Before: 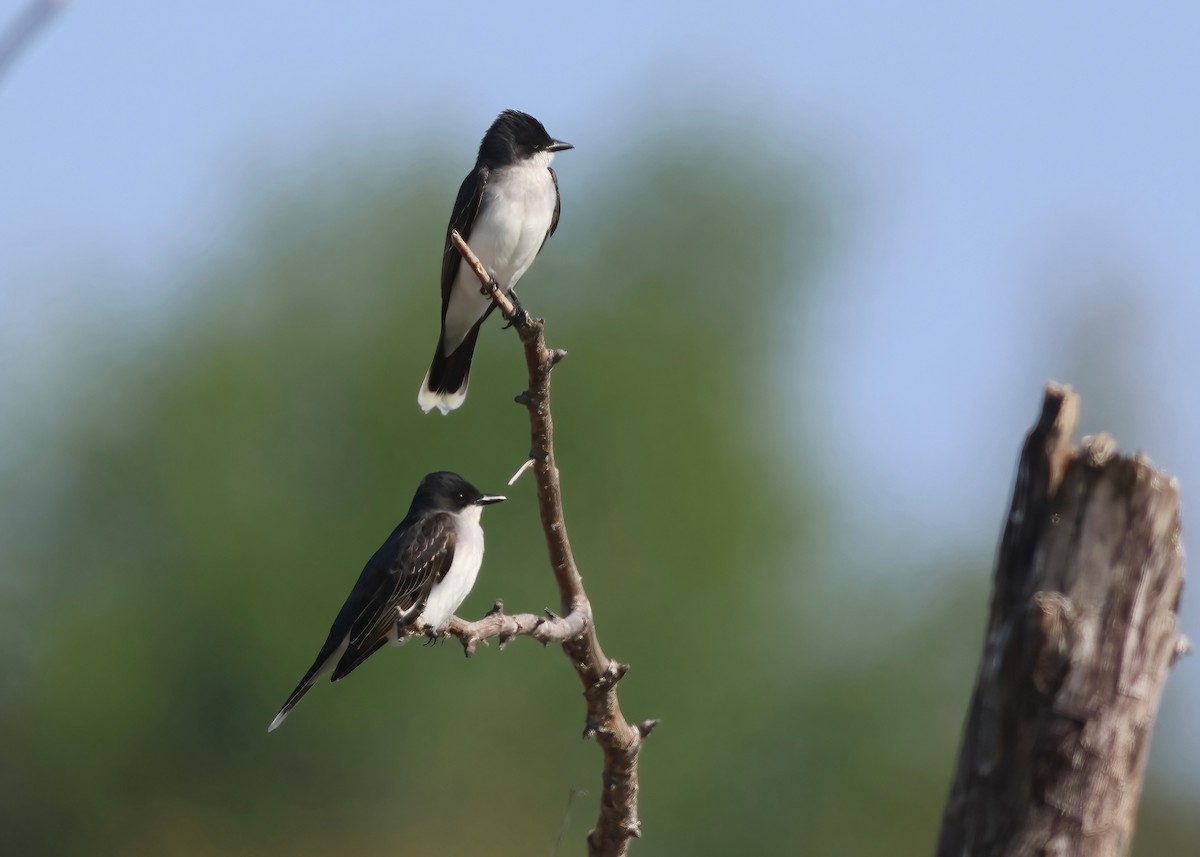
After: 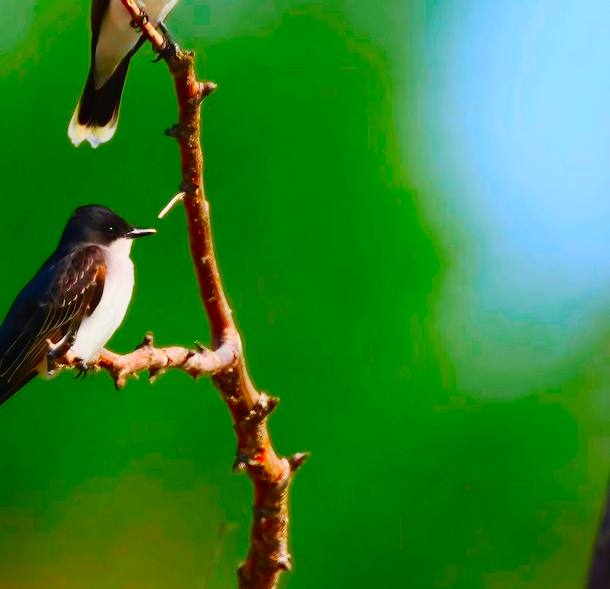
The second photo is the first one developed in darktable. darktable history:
crop and rotate: left 29.224%, top 31.164%, right 19.861%
tone curve: curves: ch0 [(0, 0.012) (0.031, 0.02) (0.12, 0.083) (0.193, 0.171) (0.277, 0.279) (0.45, 0.52) (0.568, 0.676) (0.678, 0.777) (0.875, 0.92) (1, 0.965)]; ch1 [(0, 0) (0.243, 0.245) (0.402, 0.41) (0.493, 0.486) (0.508, 0.507) (0.531, 0.53) (0.551, 0.564) (0.646, 0.672) (0.694, 0.732) (1, 1)]; ch2 [(0, 0) (0.249, 0.216) (0.356, 0.343) (0.424, 0.442) (0.476, 0.482) (0.498, 0.502) (0.517, 0.517) (0.532, 0.545) (0.562, 0.575) (0.614, 0.644) (0.706, 0.748) (0.808, 0.809) (0.991, 0.968)], preserve colors none
contrast brightness saturation: contrast 0.051
color correction: highlights b* -0.054, saturation 2.97
